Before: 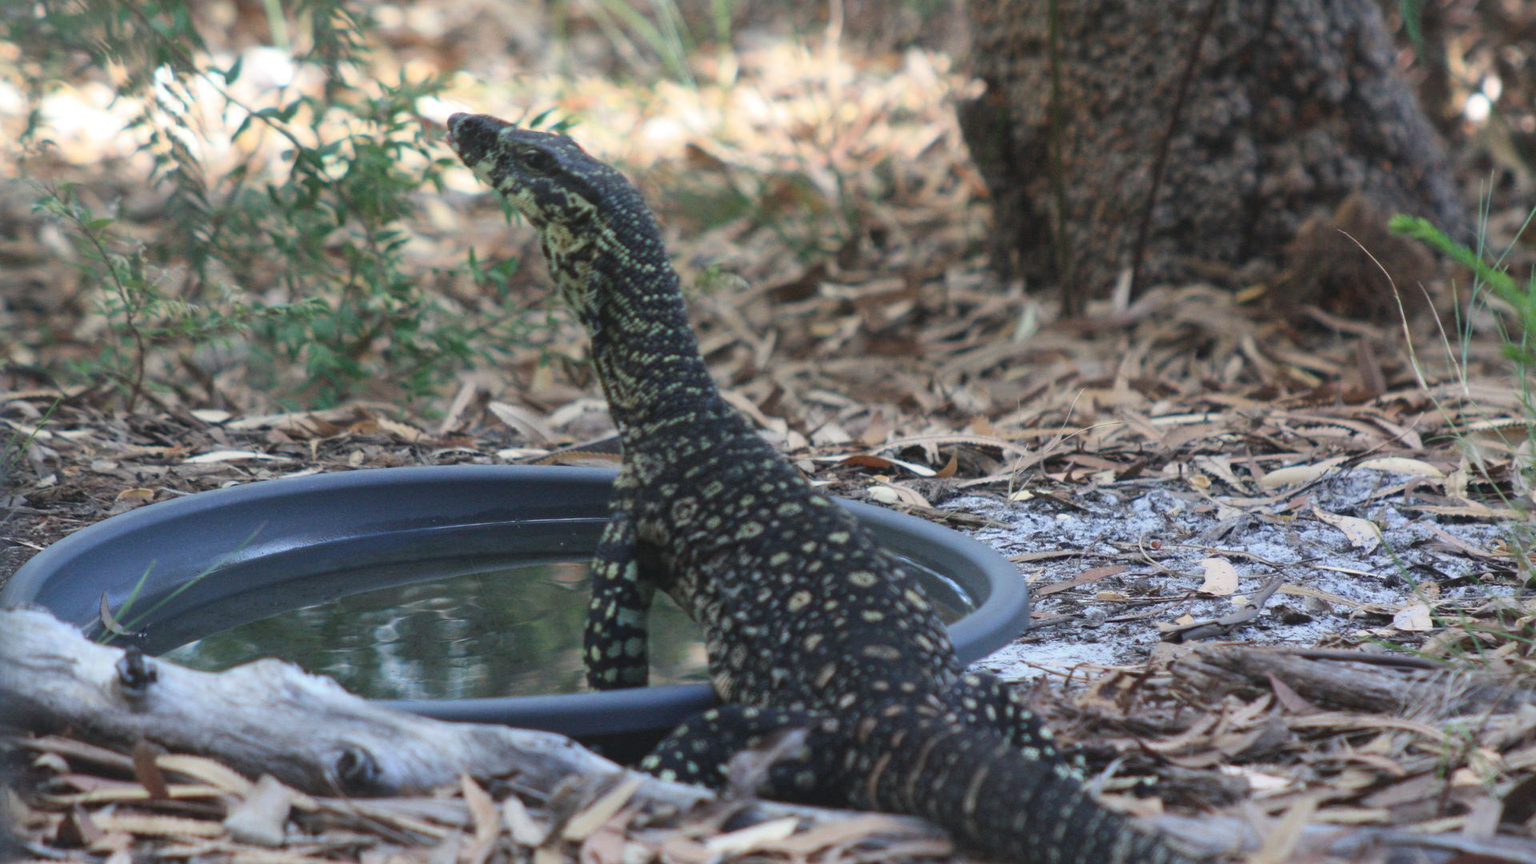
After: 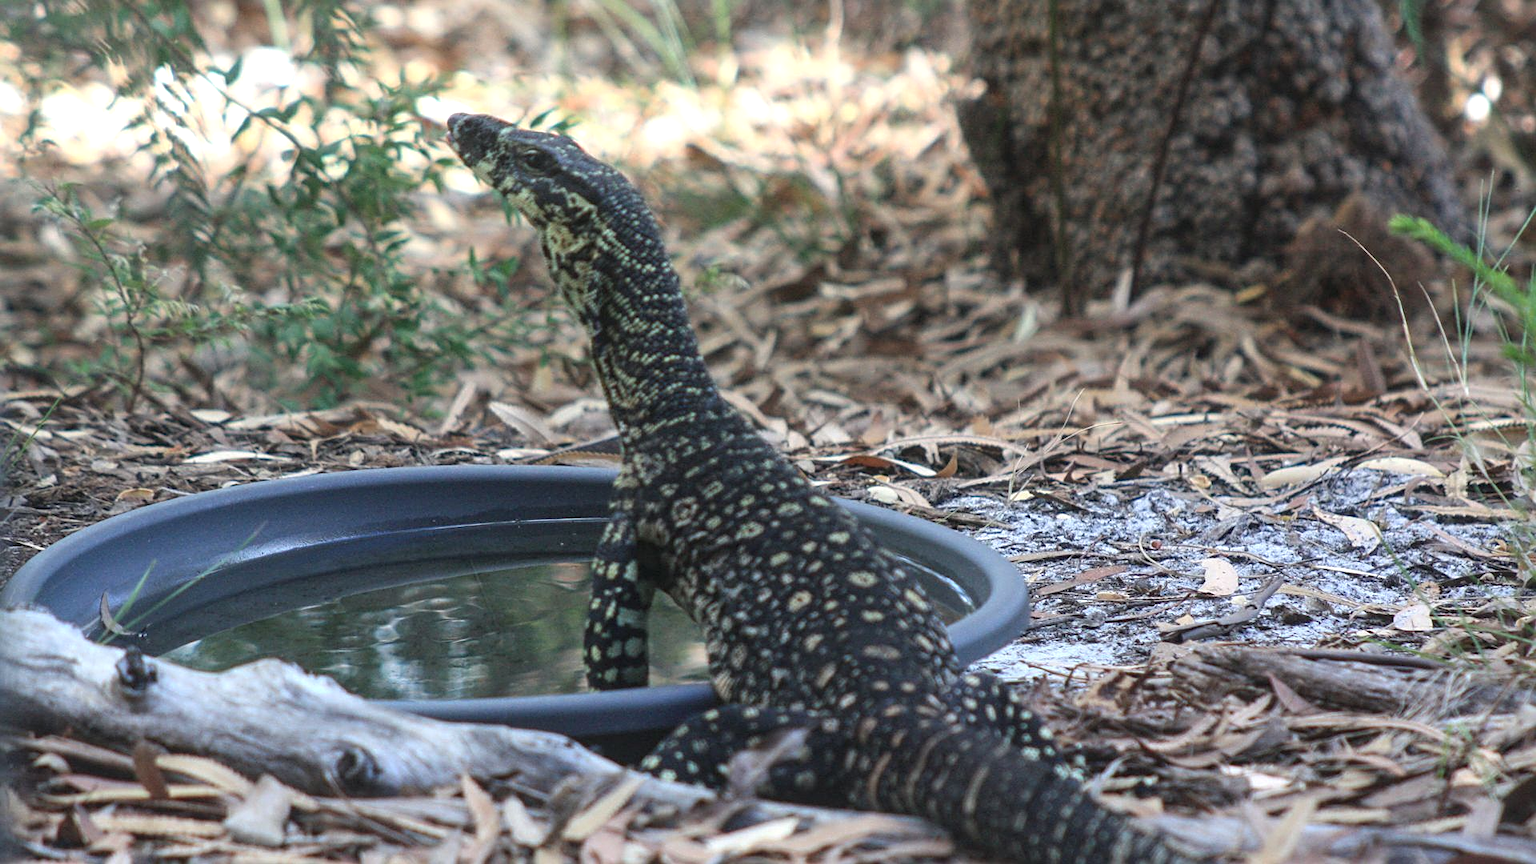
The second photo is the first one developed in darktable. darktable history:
local contrast: on, module defaults
exposure: exposure 0.206 EV, compensate exposure bias true, compensate highlight preservation false
tone equalizer: on, module defaults
sharpen: on, module defaults
